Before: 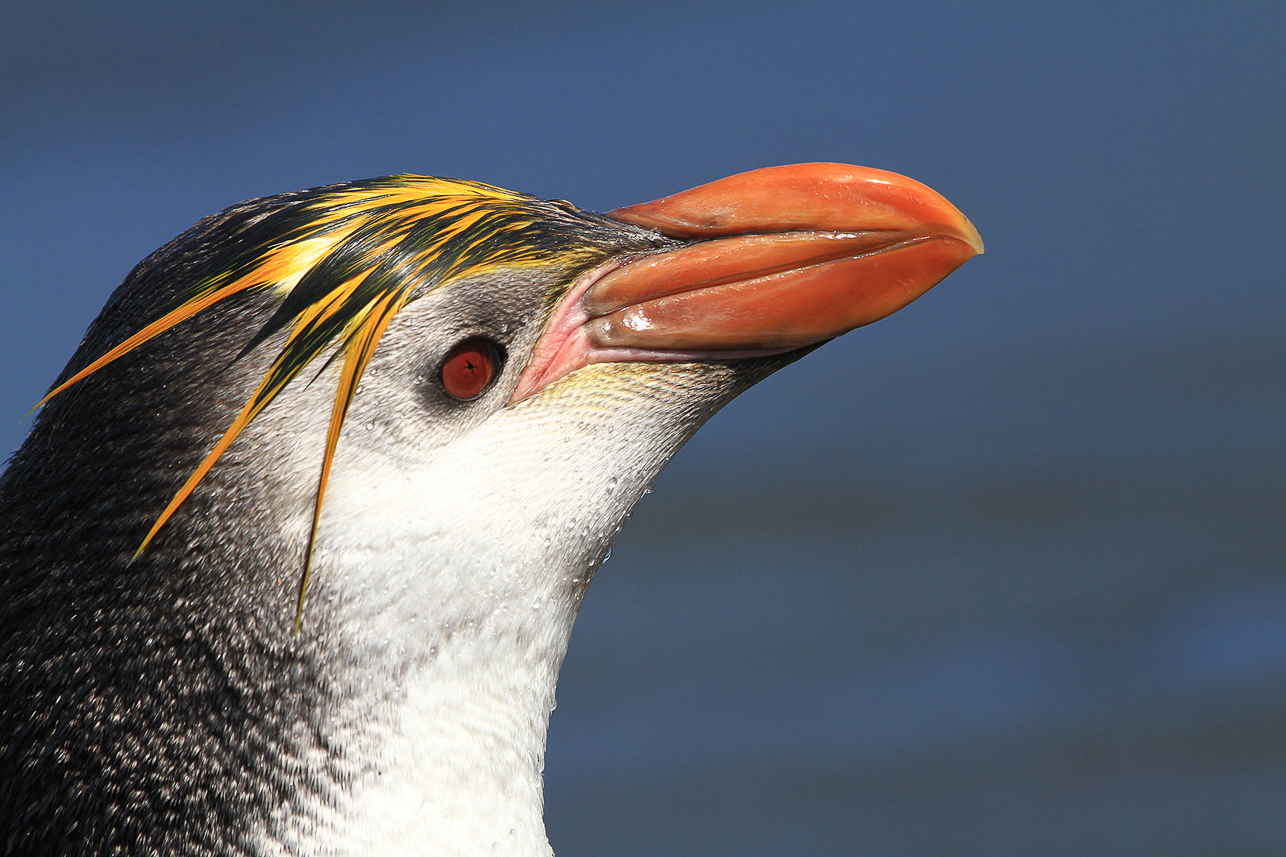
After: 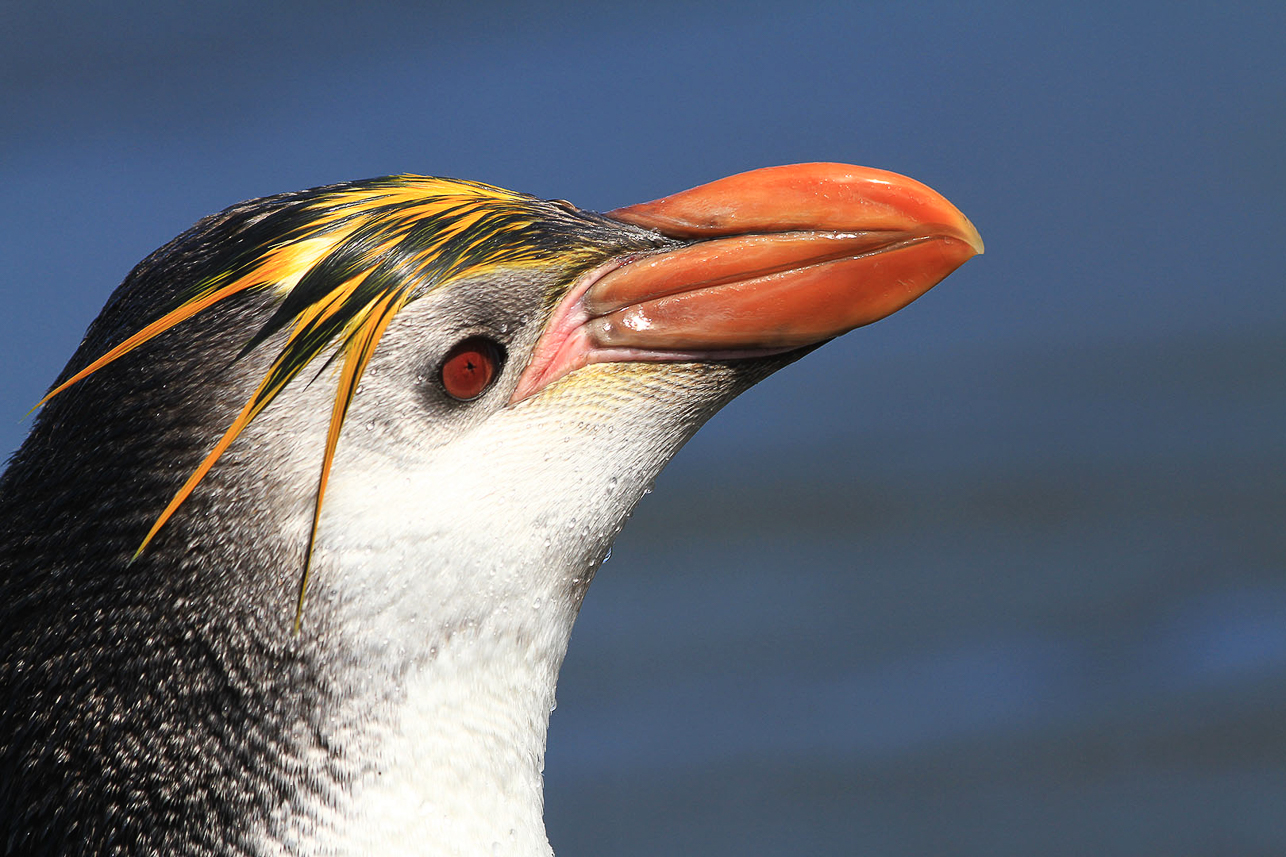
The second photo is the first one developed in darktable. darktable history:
tone curve: curves: ch0 [(0, 0.008) (0.083, 0.073) (0.28, 0.286) (0.528, 0.559) (0.961, 0.966) (1, 1)], color space Lab, linked channels, preserve colors none
